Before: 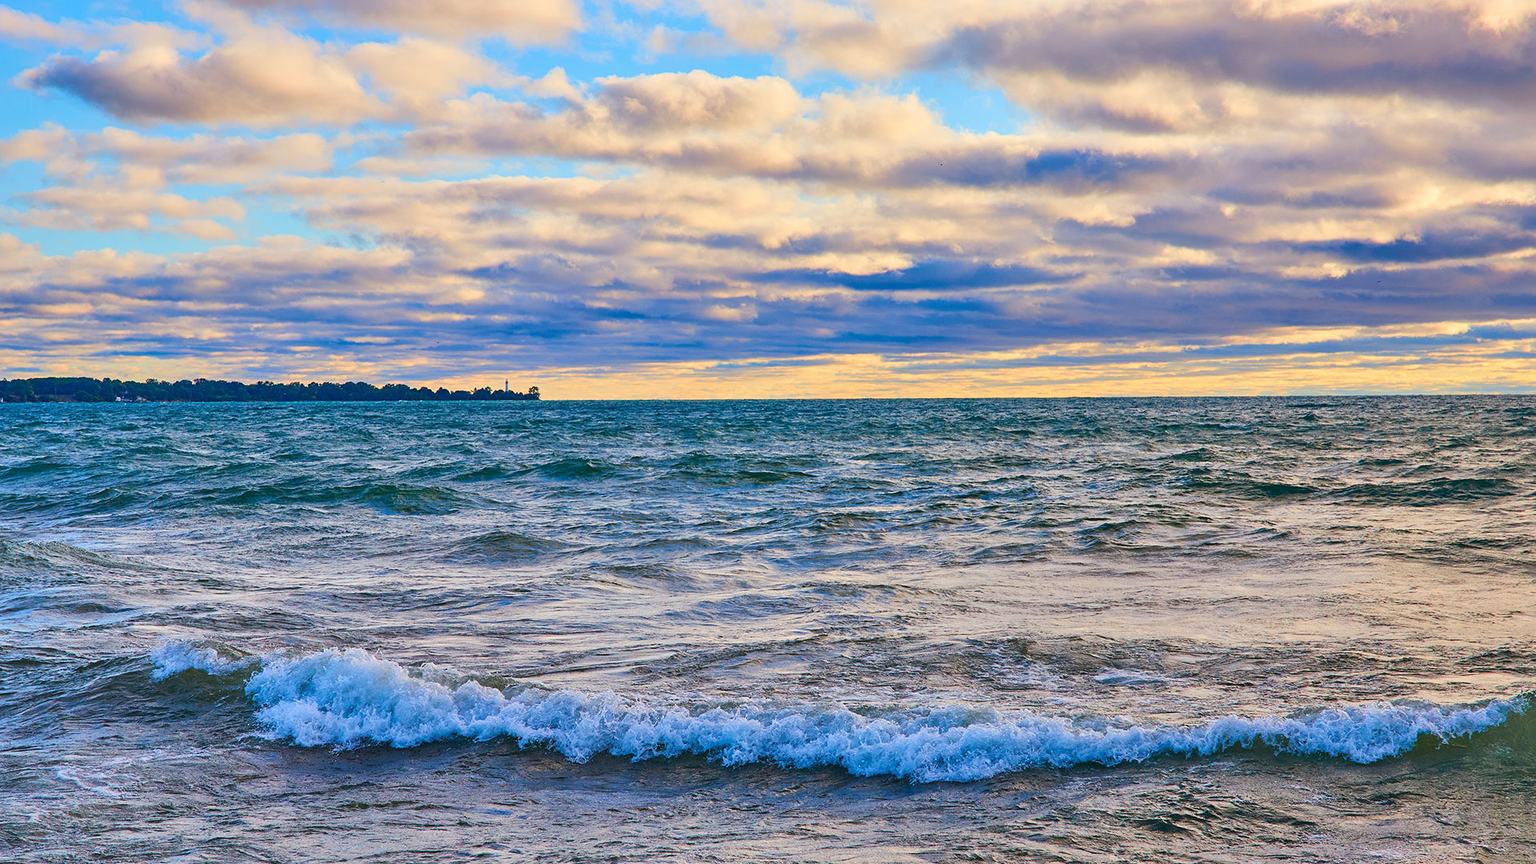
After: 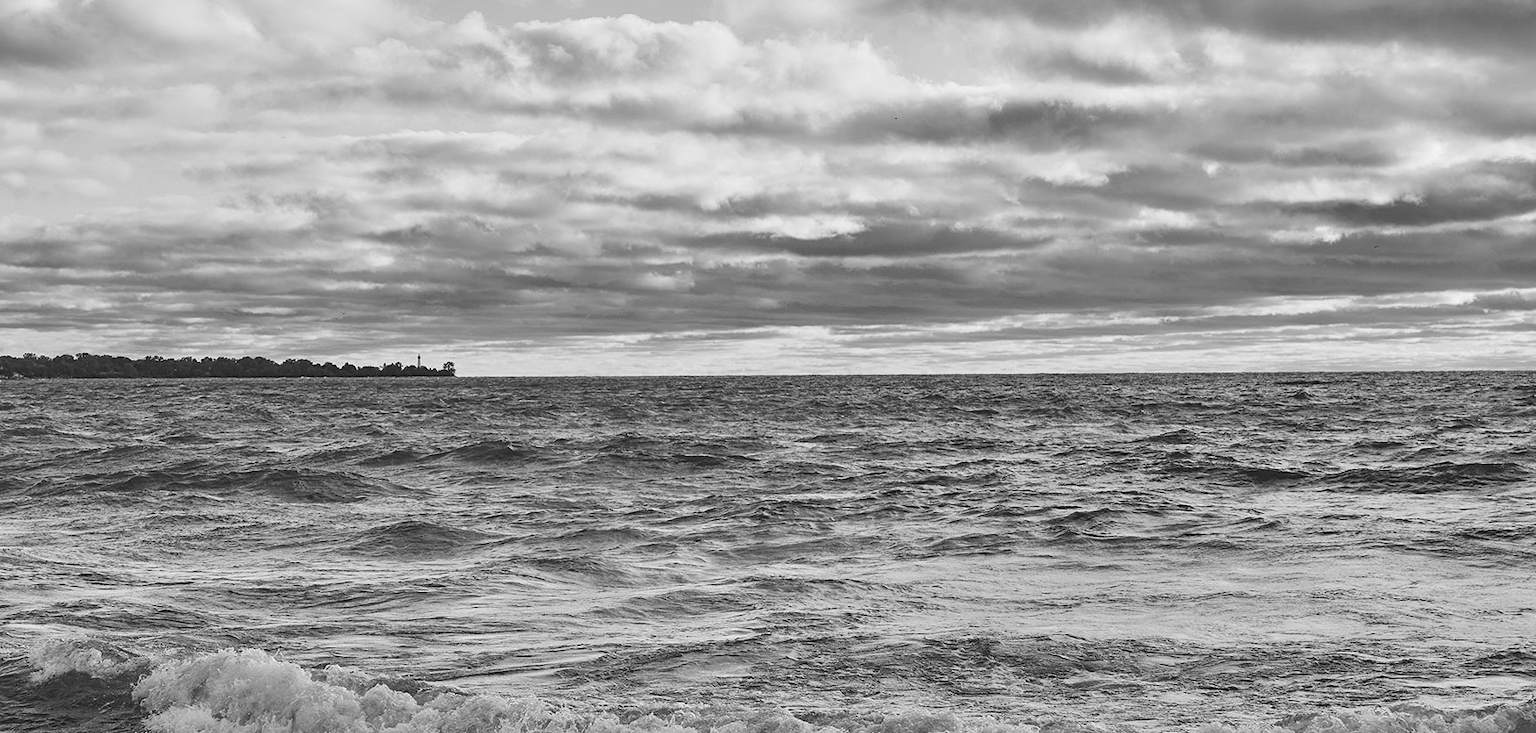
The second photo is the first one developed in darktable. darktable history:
crop: left 8.155%, top 6.611%, bottom 15.385%
monochrome: on, module defaults
tone equalizer: on, module defaults
